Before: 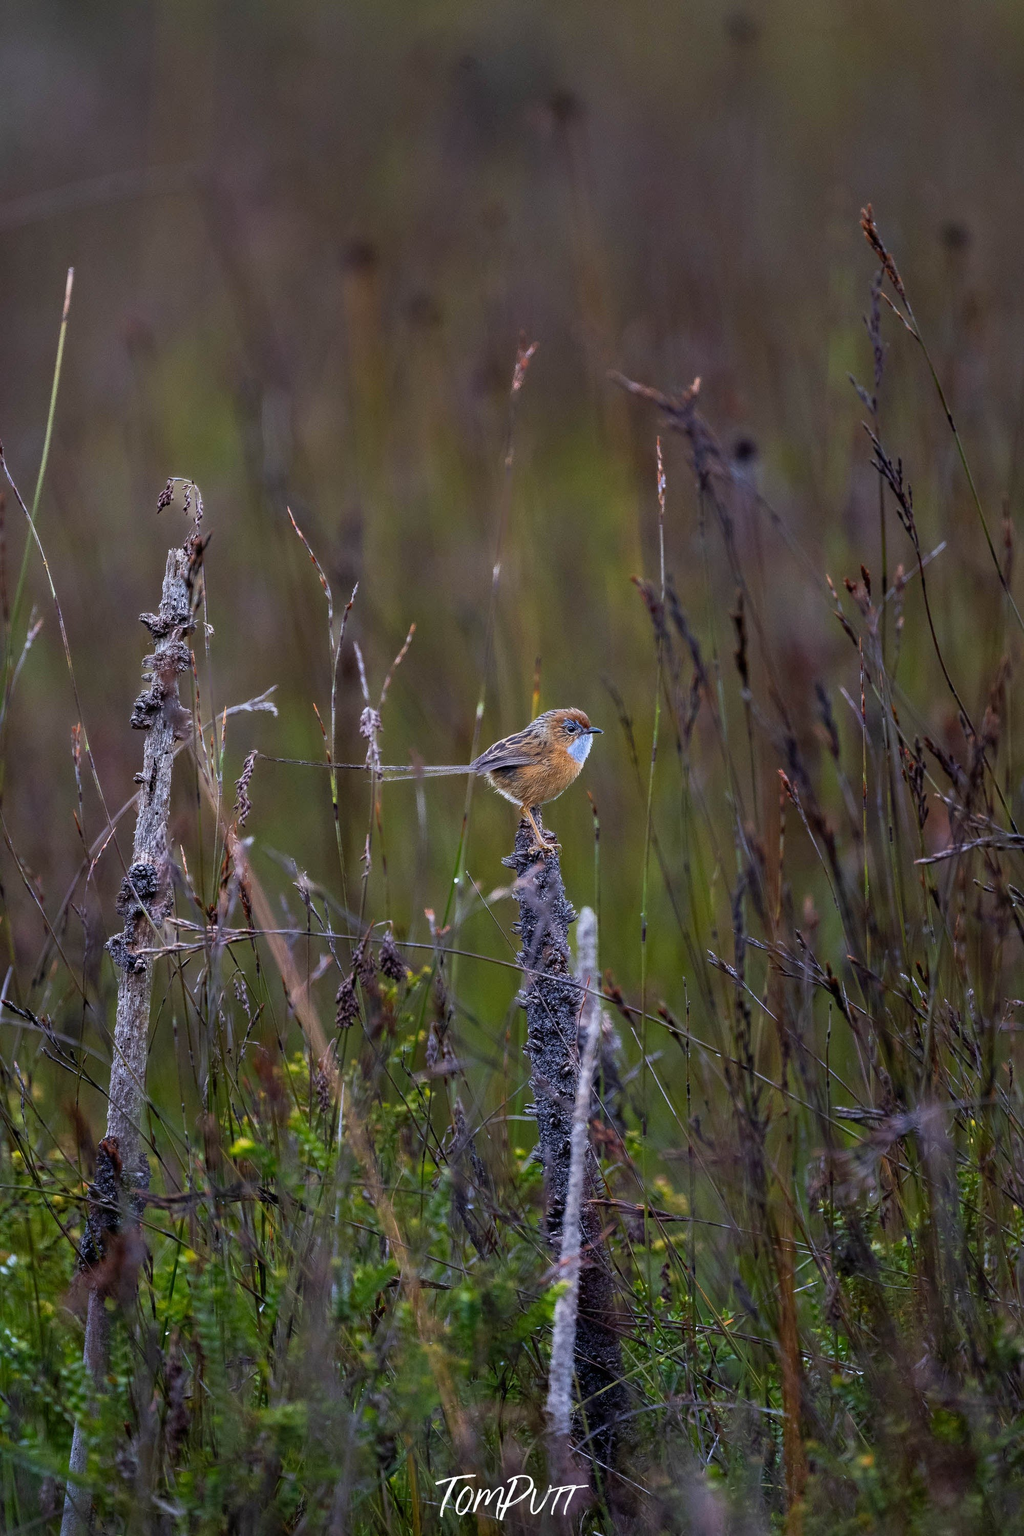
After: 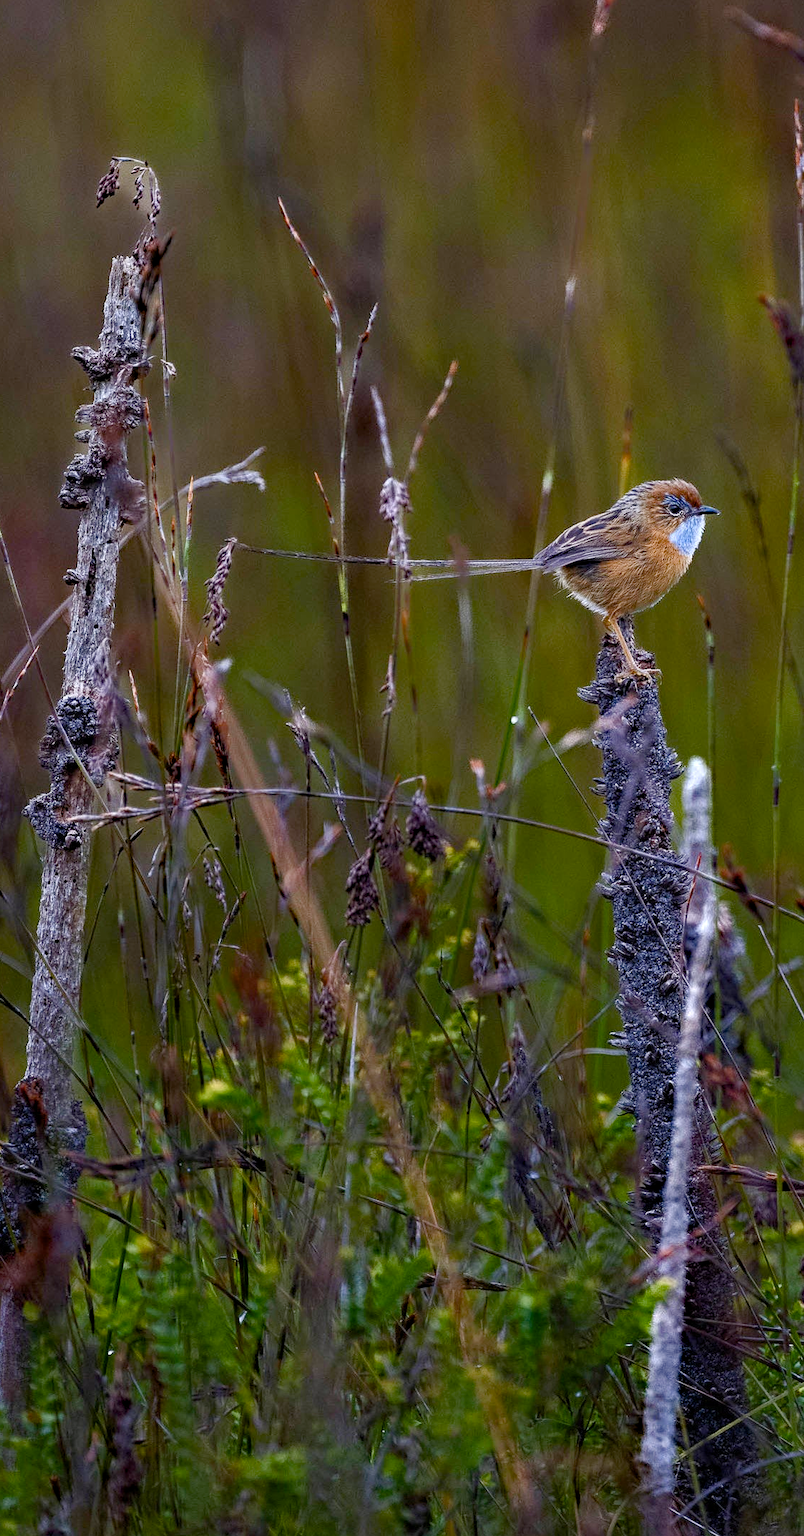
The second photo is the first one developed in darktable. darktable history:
crop: left 8.613%, top 23.775%, right 35.136%, bottom 4.606%
color balance rgb: perceptual saturation grading › global saturation 20%, perceptual saturation grading › highlights -50.506%, perceptual saturation grading › shadows 30.522%
haze removal: strength 0.398, distance 0.217, compatibility mode true, adaptive false
